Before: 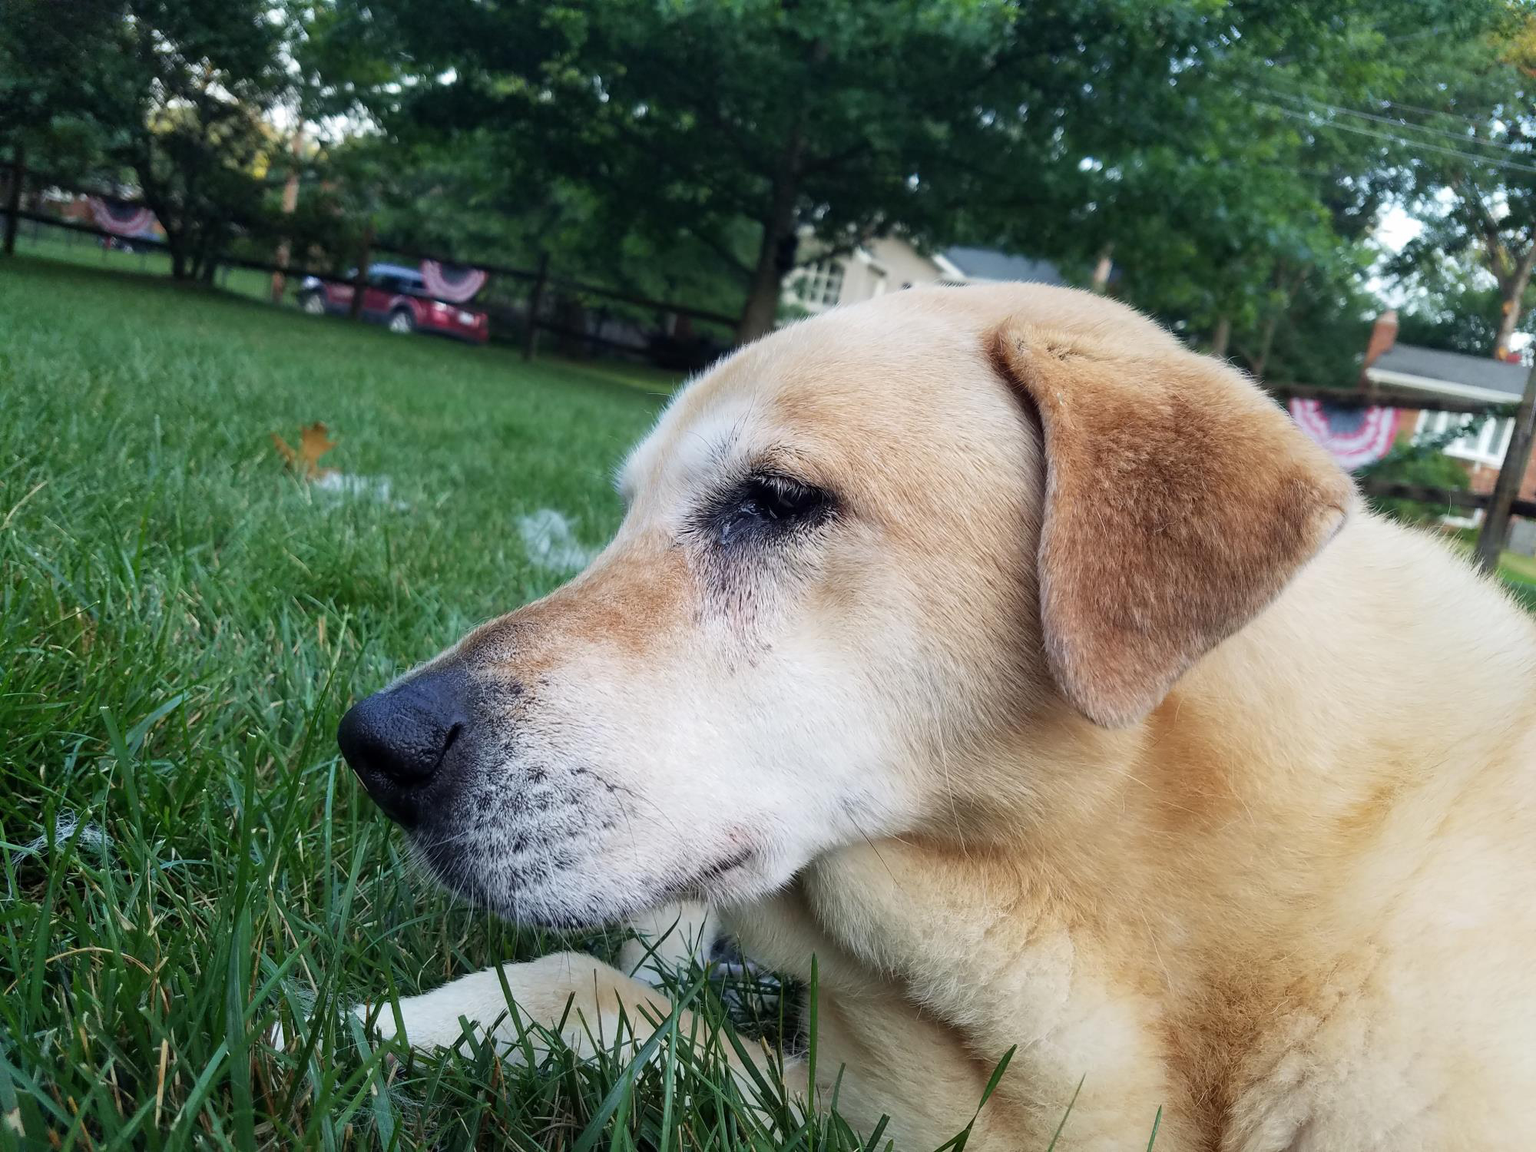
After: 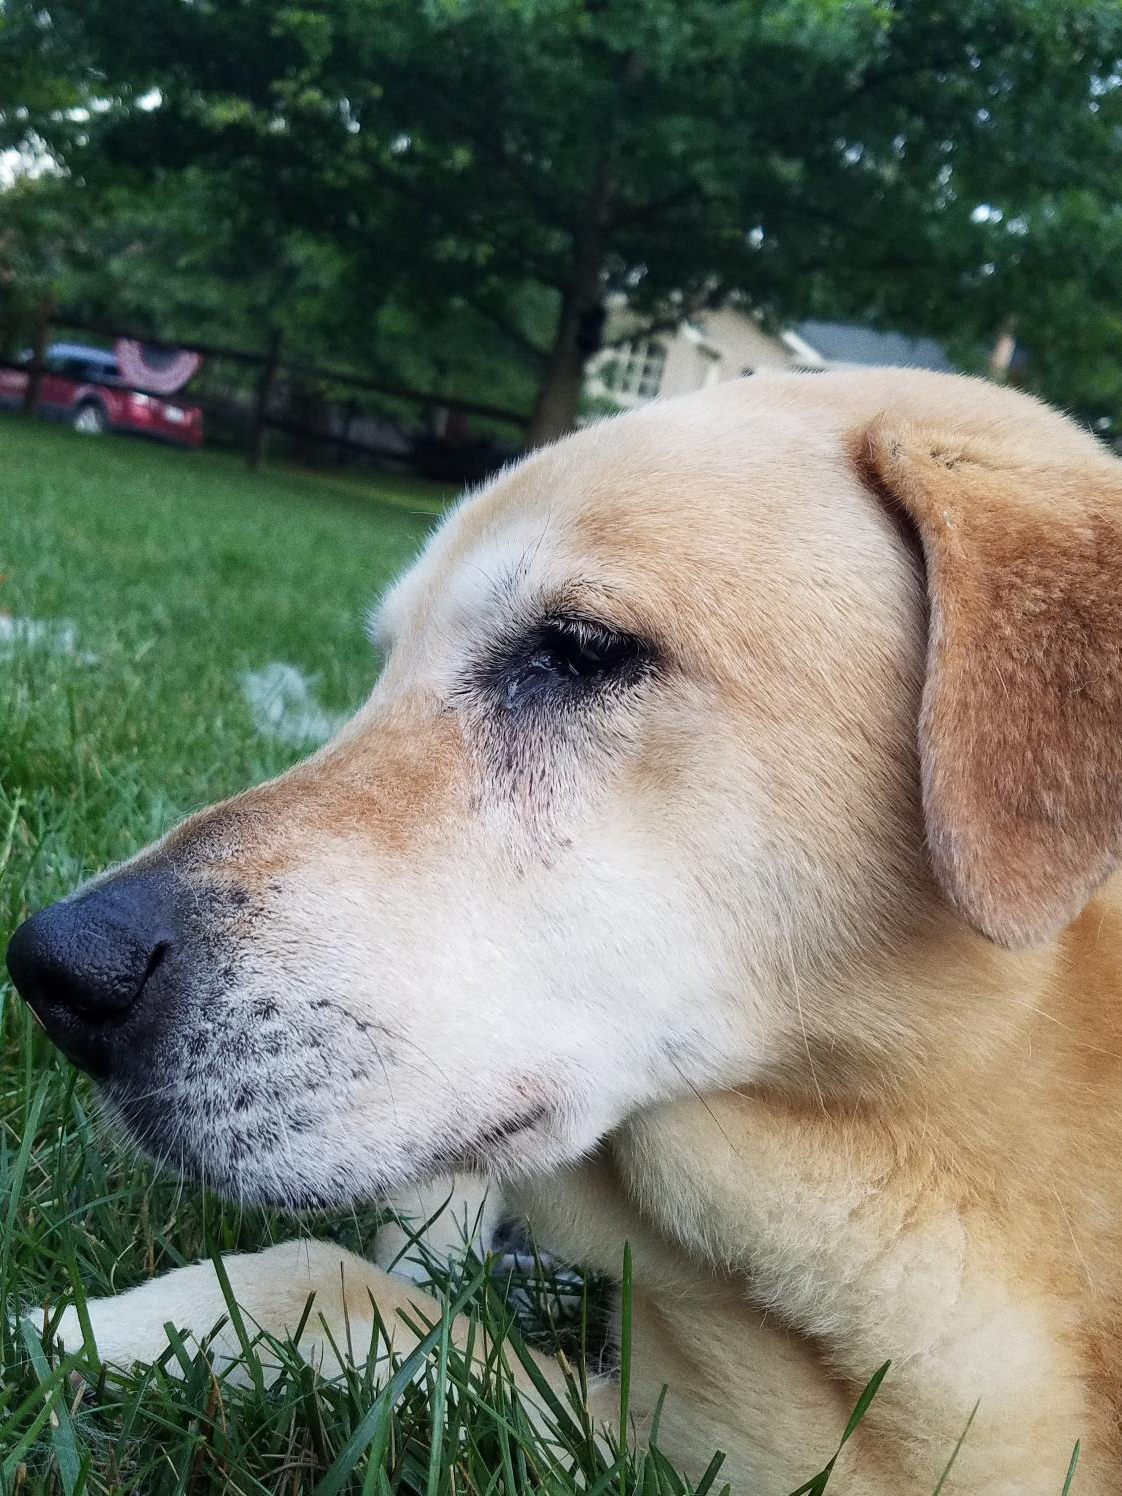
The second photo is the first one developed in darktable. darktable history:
crop: left 21.674%, right 22.086%
grain: on, module defaults
